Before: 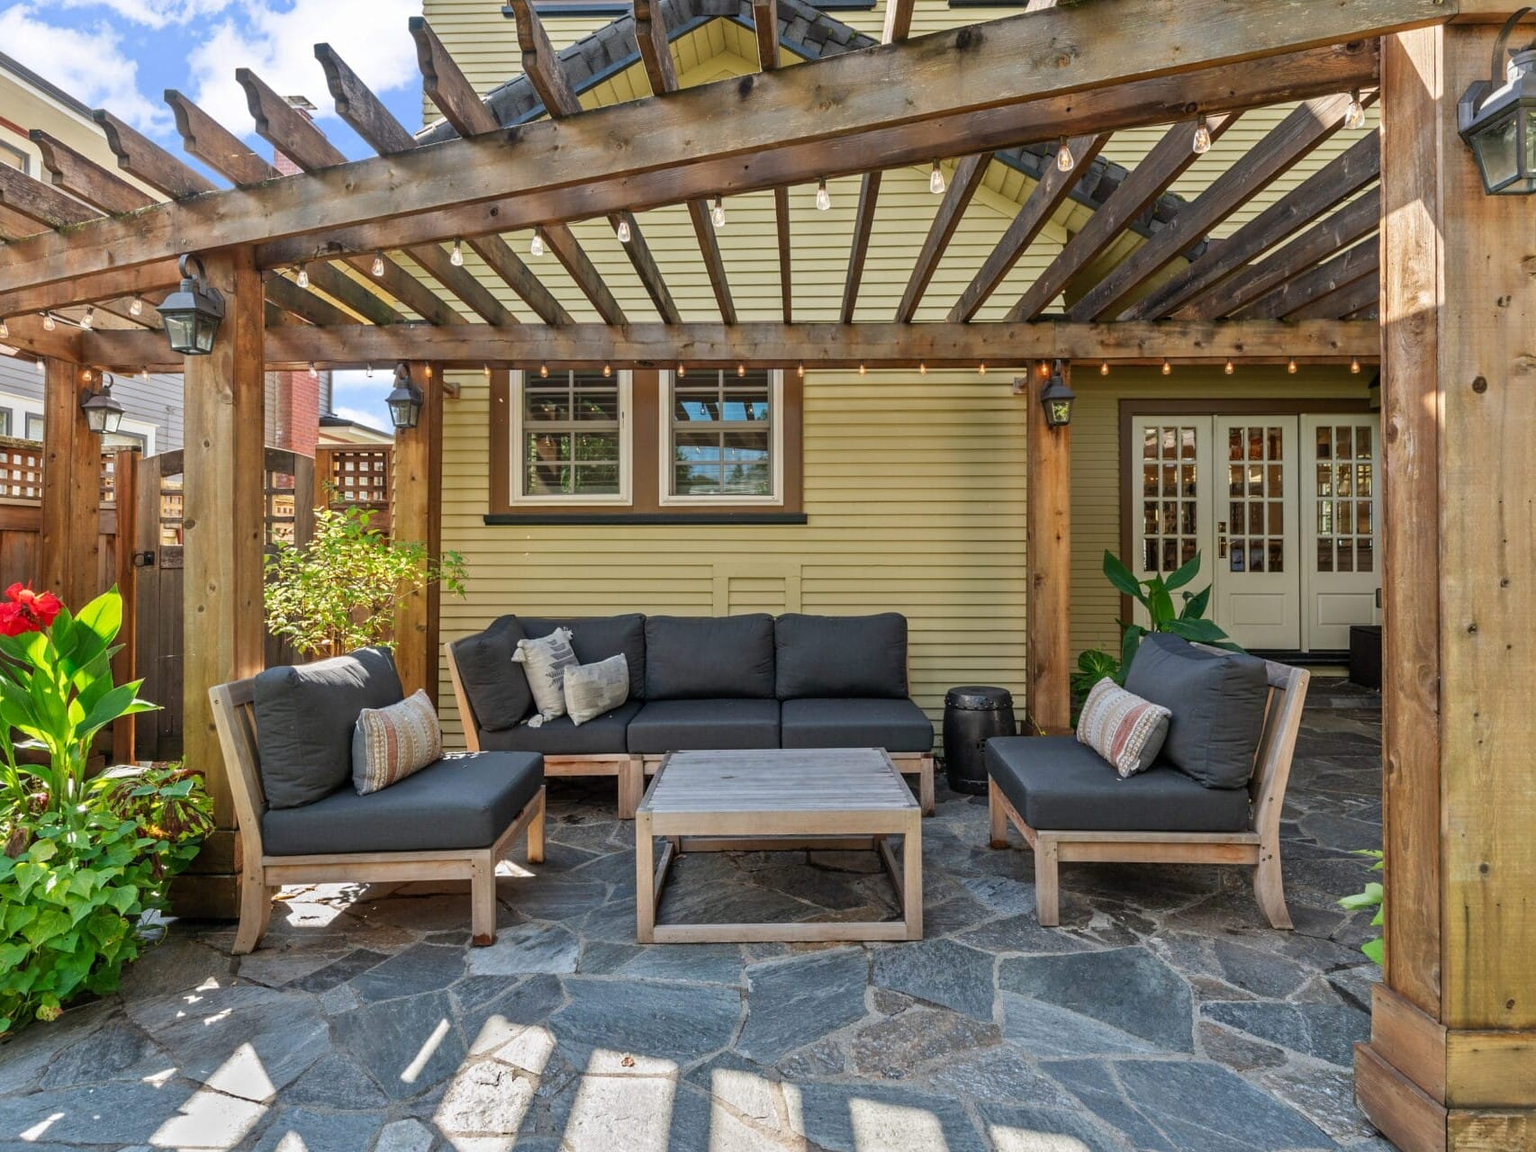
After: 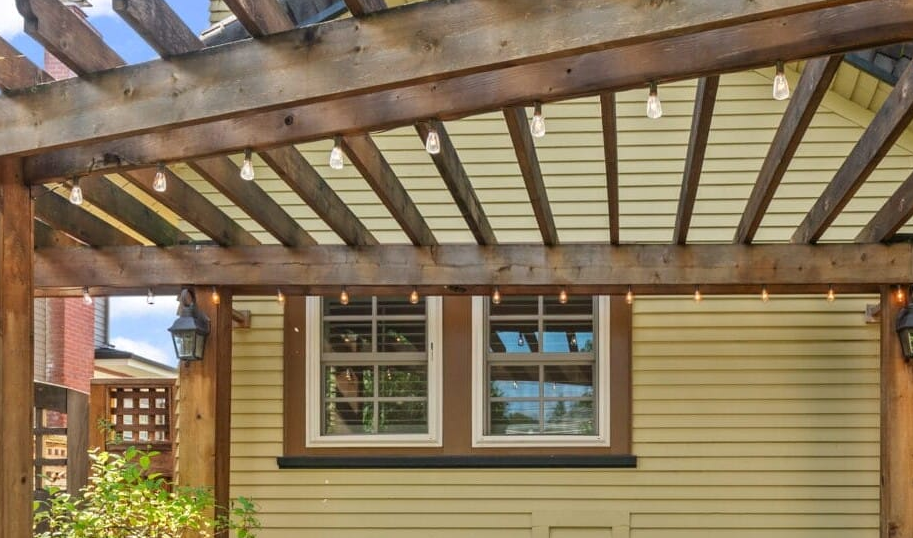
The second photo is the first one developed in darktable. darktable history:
crop: left 15.276%, top 9.062%, right 31.198%, bottom 48.834%
tone equalizer: -8 EV -0.577 EV
